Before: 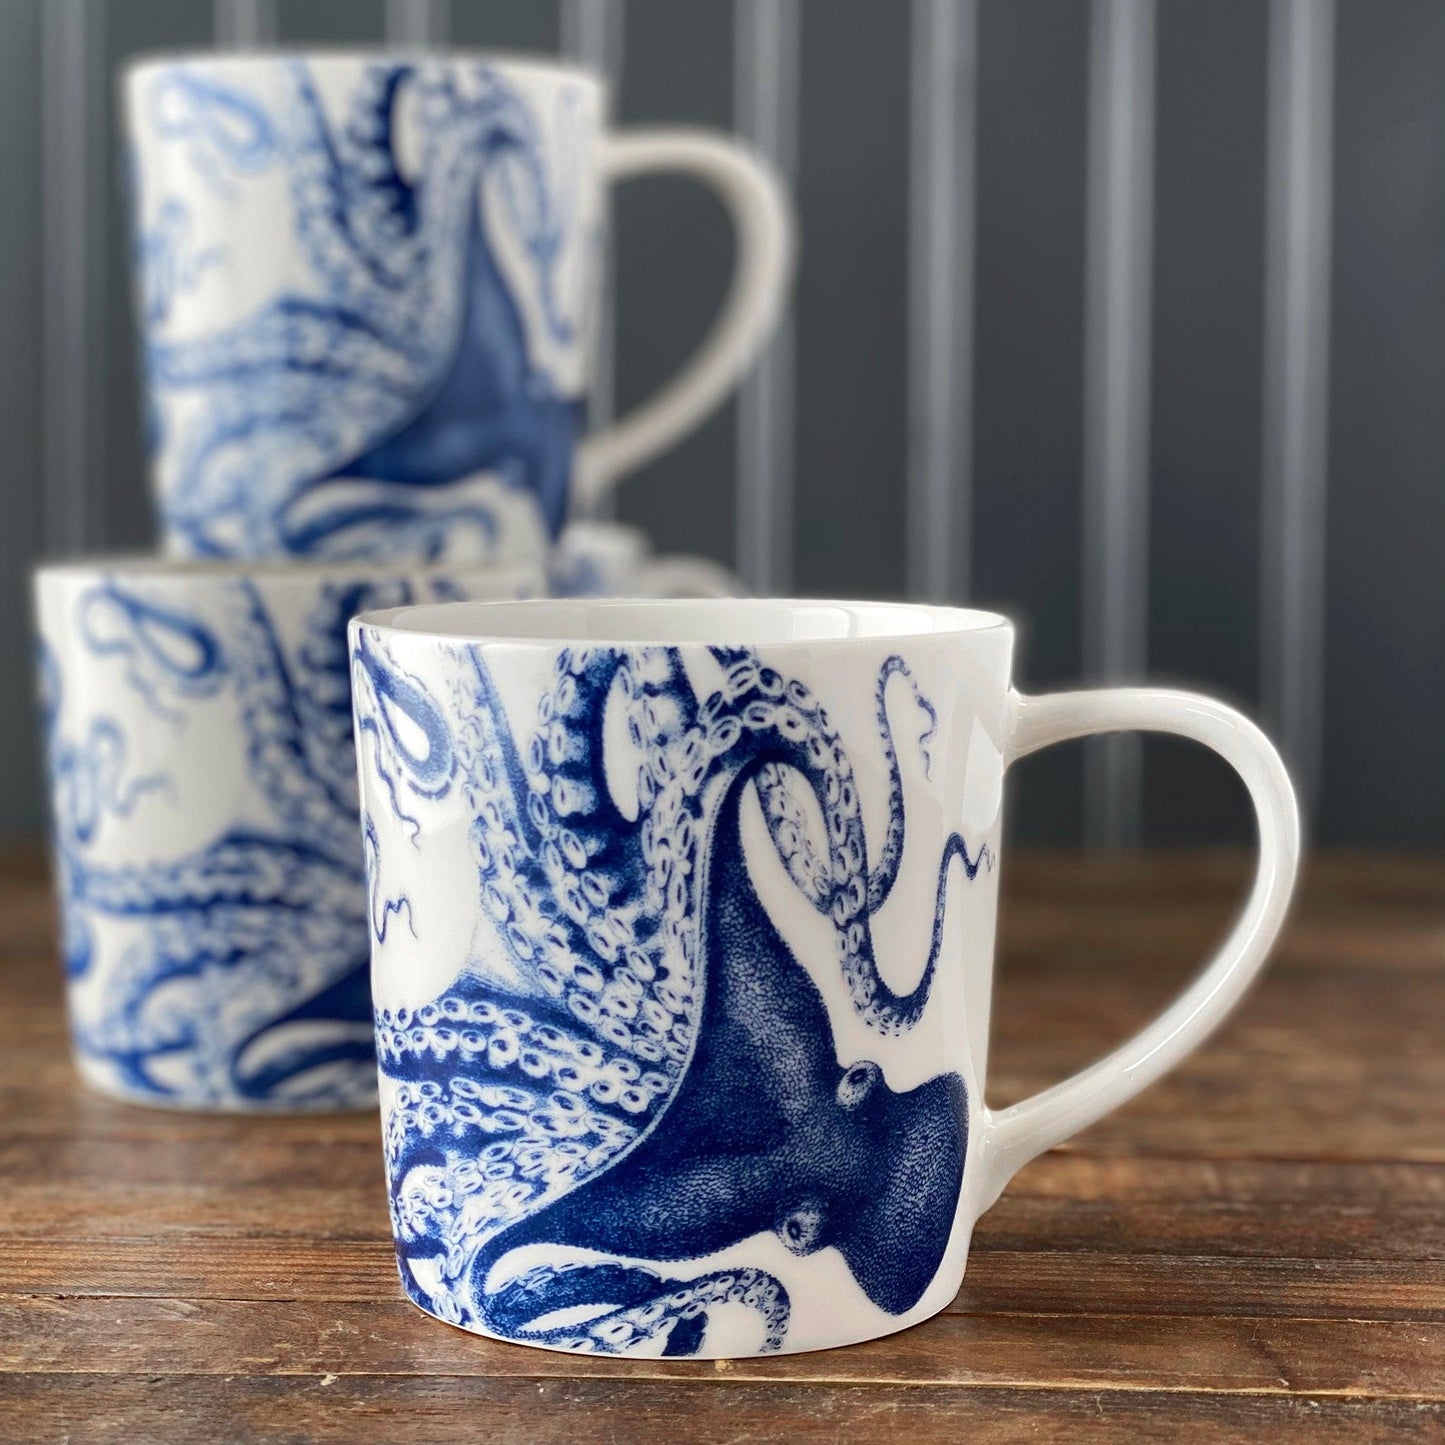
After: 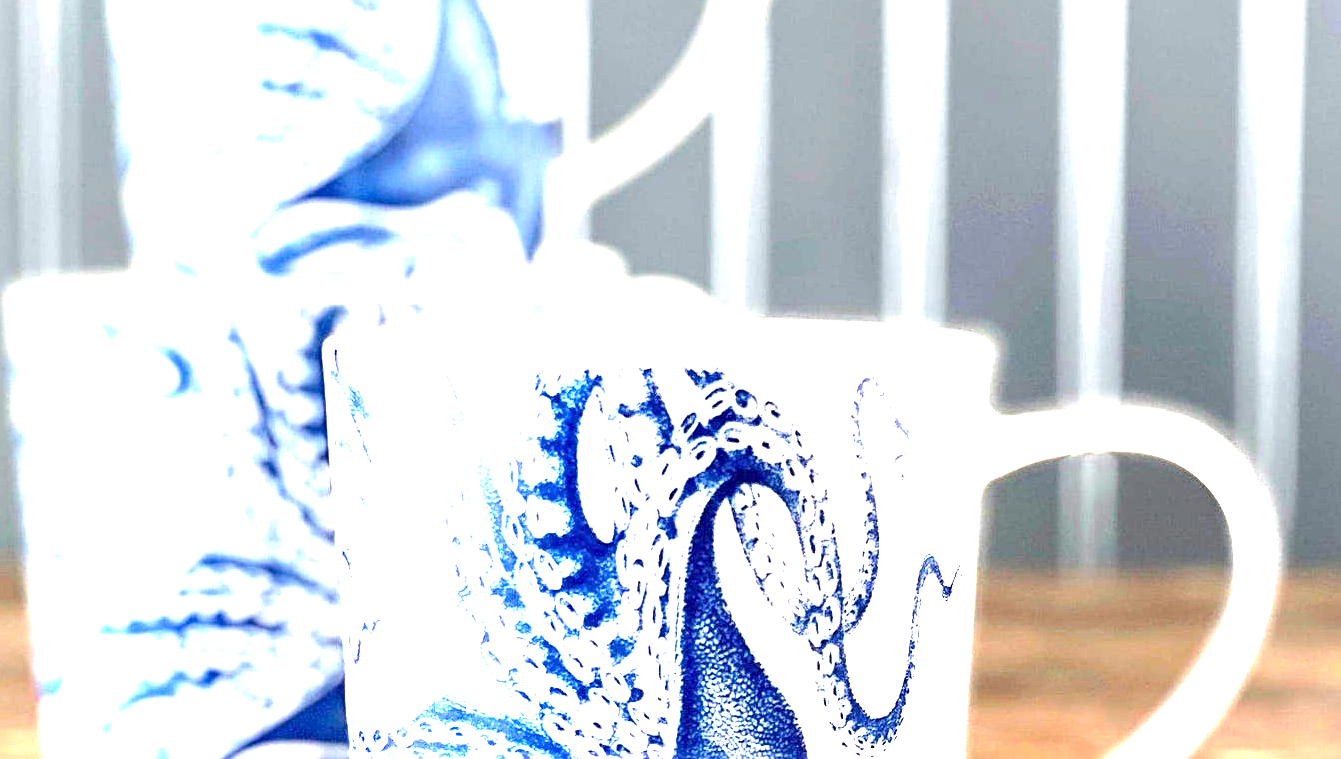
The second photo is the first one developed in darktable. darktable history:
tone equalizer: -8 EV -0.408 EV, -7 EV -0.387 EV, -6 EV -0.303 EV, -5 EV -0.249 EV, -3 EV 0.195 EV, -2 EV 0.337 EV, -1 EV 0.395 EV, +0 EV 0.396 EV
exposure: black level correction 0.001, exposure 2.641 EV, compensate highlight preservation false
crop: left 1.783%, top 19.356%, right 5.396%, bottom 28.072%
sharpen: radius 2.532, amount 0.628
